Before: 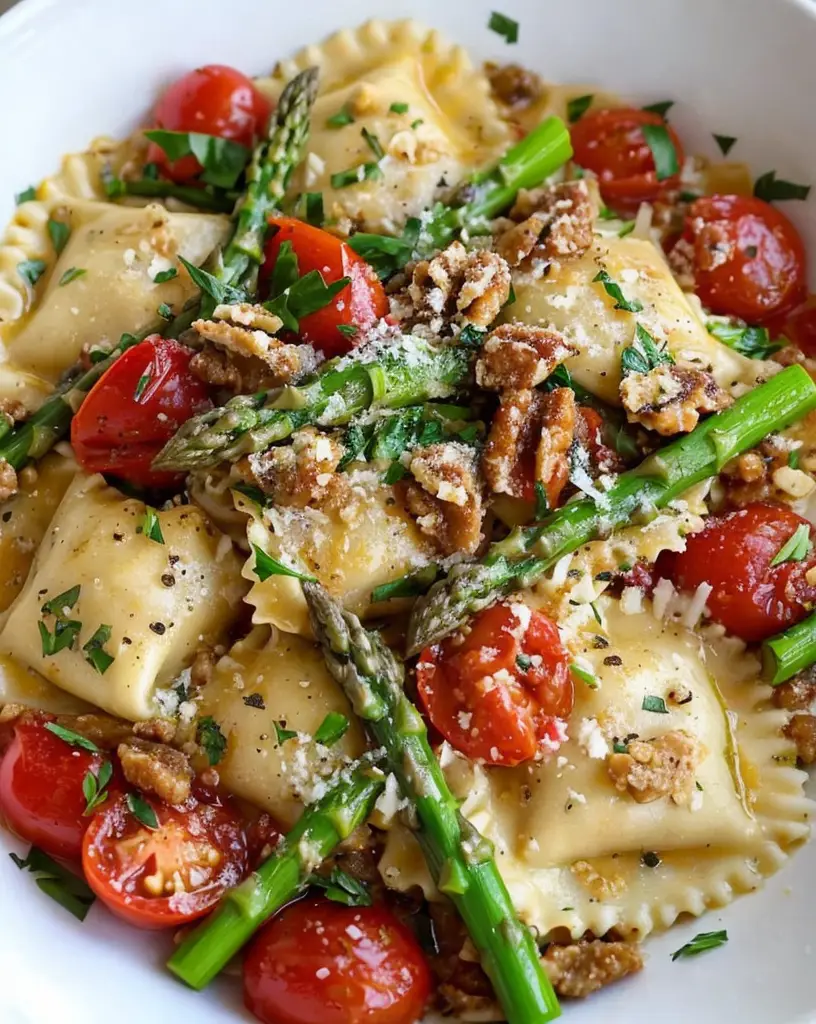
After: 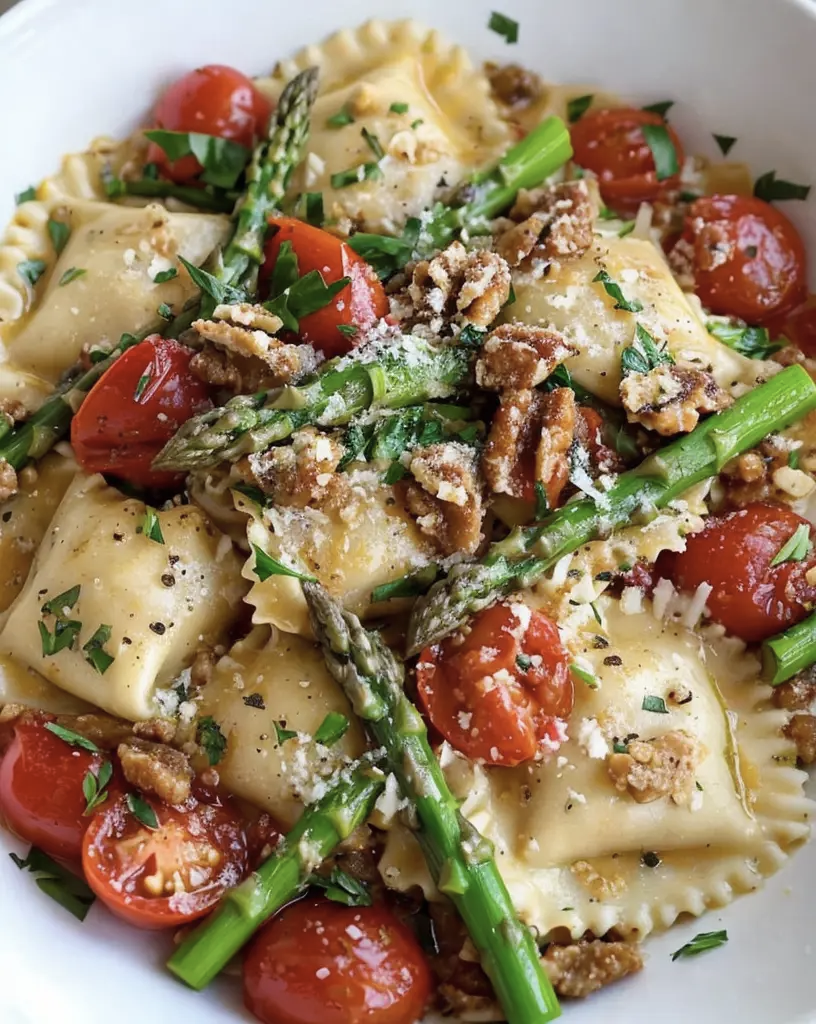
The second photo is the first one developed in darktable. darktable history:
color correction: highlights b* 0.012, saturation 0.805
